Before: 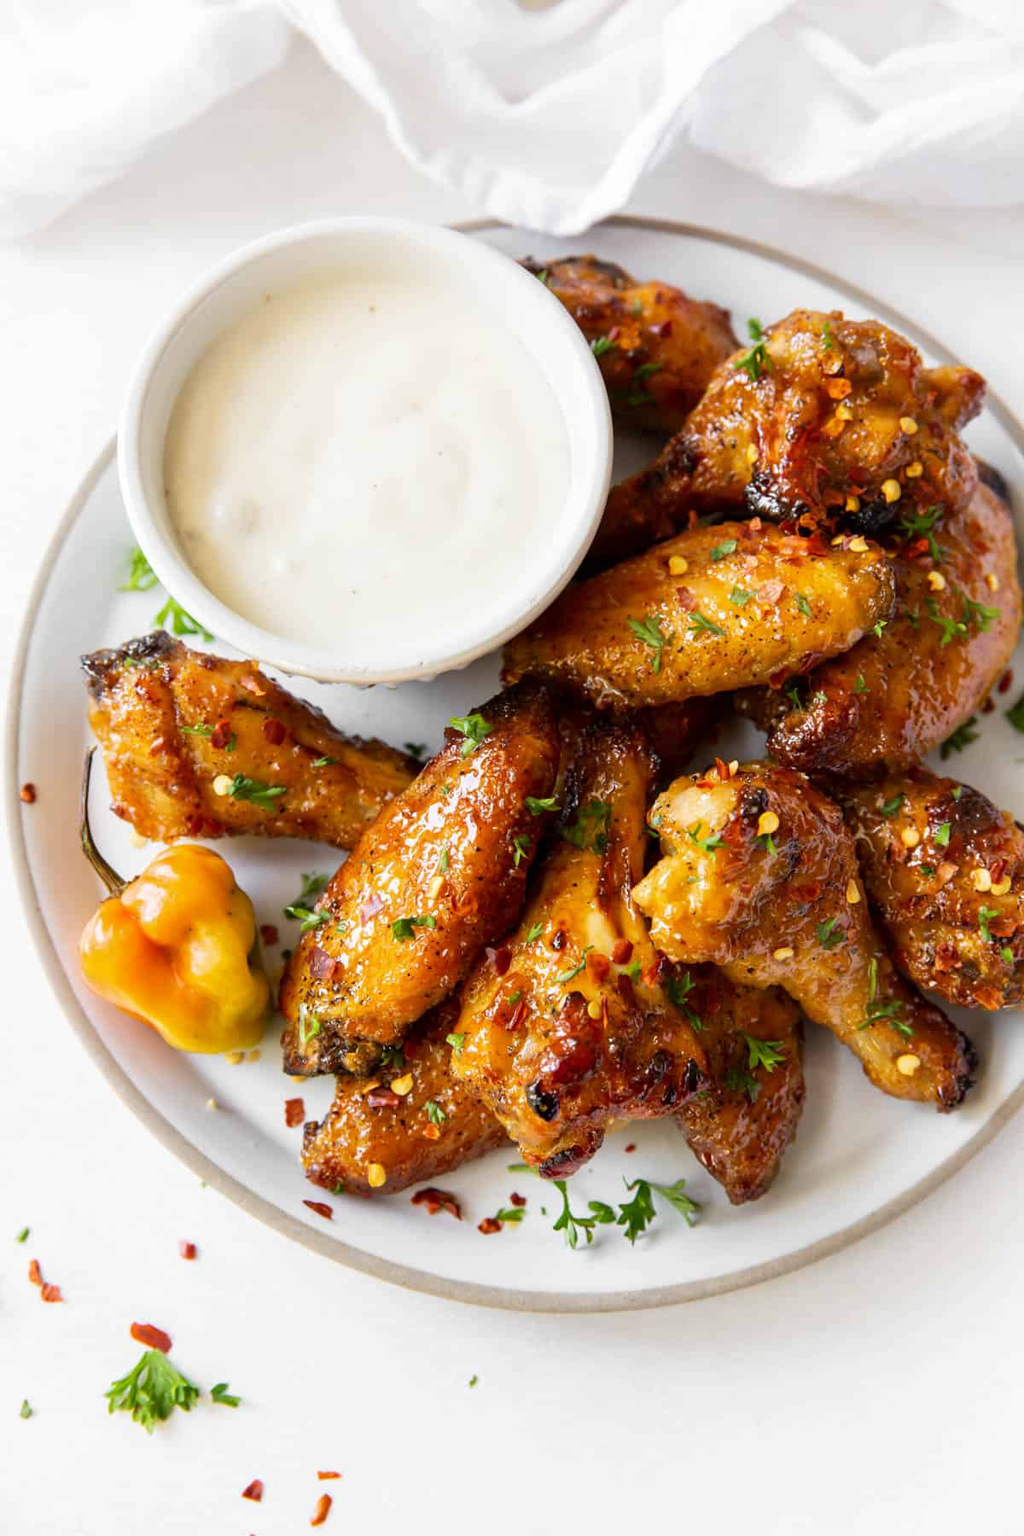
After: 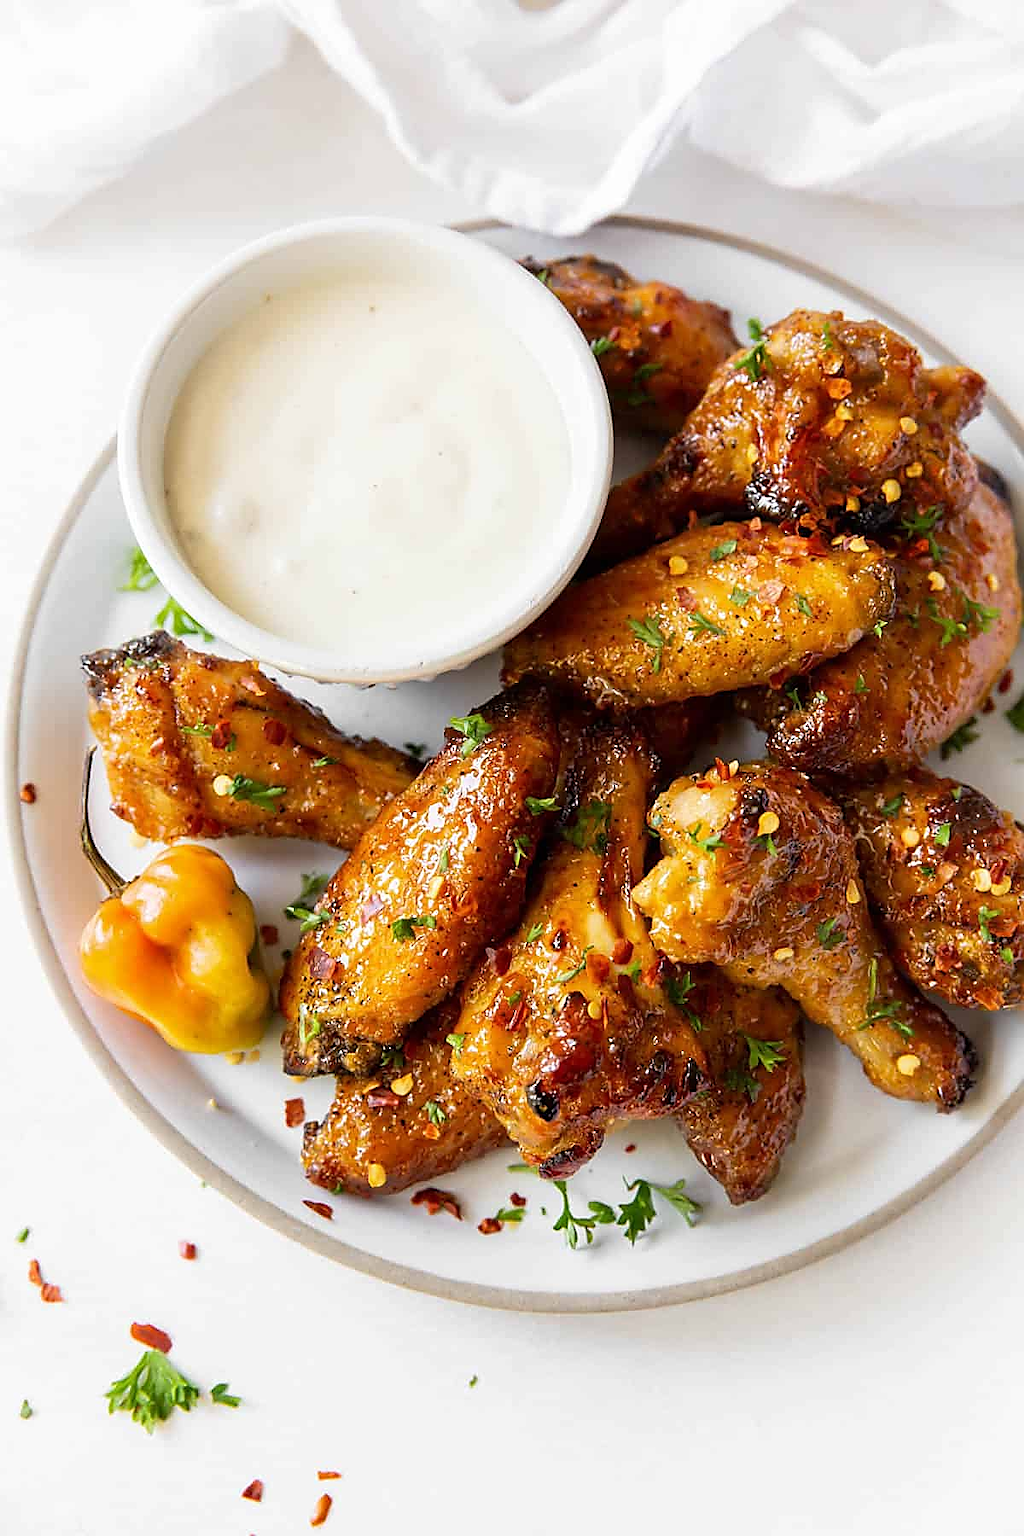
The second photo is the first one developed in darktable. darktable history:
sharpen: radius 1.389, amount 1.236, threshold 0.647
